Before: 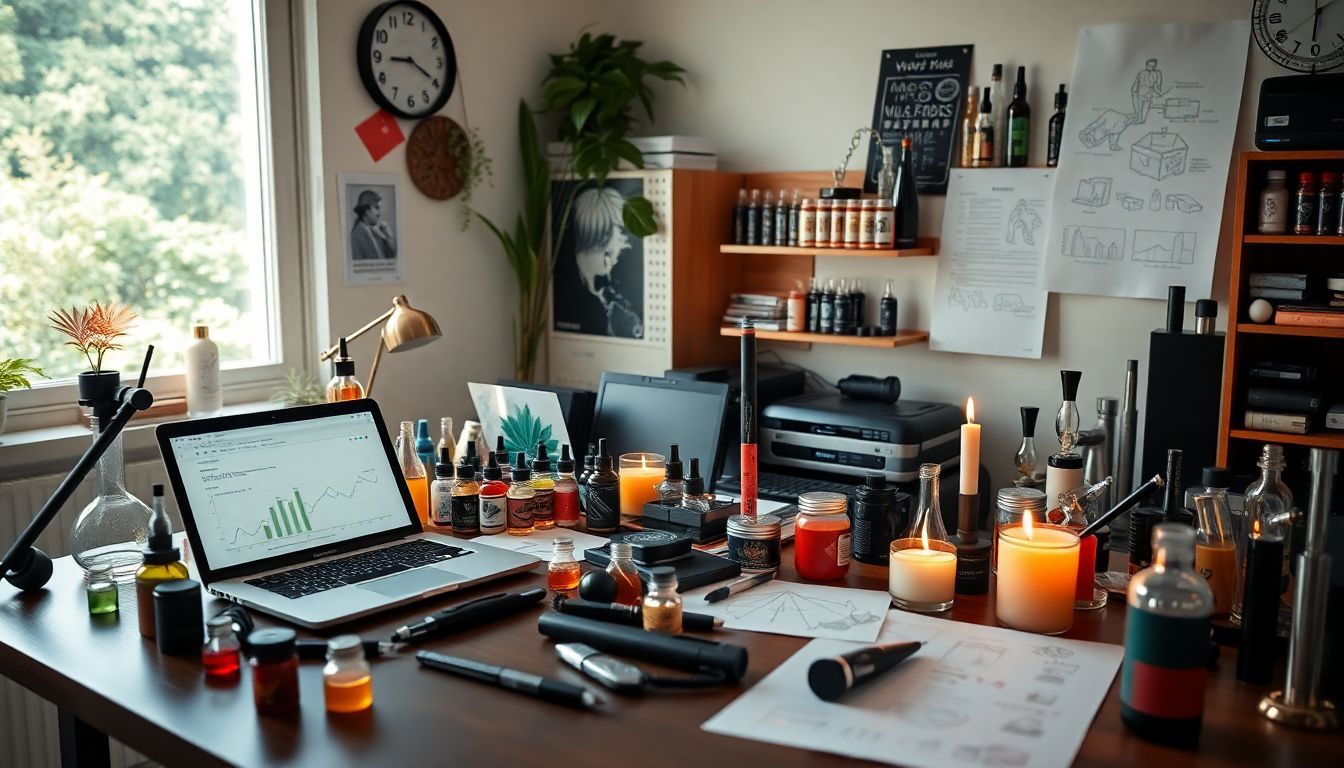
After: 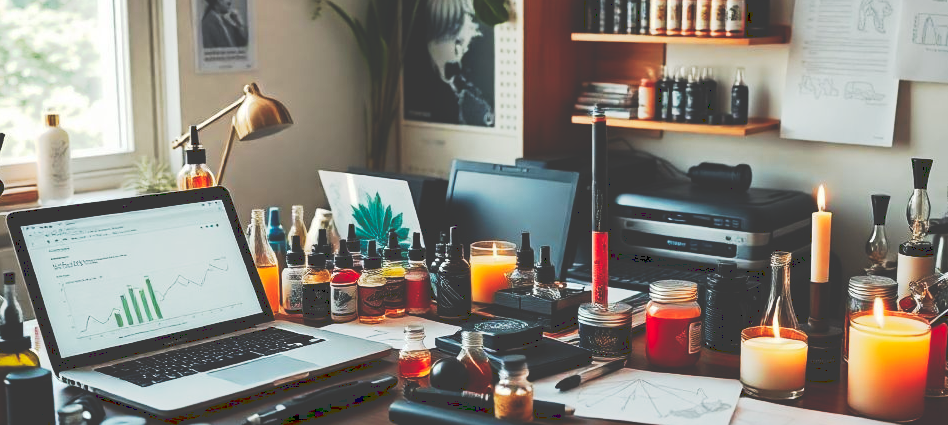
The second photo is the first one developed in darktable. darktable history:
crop: left 11.123%, top 27.61%, right 18.3%, bottom 17.034%
tone curve: curves: ch0 [(0, 0) (0.003, 0.231) (0.011, 0.231) (0.025, 0.231) (0.044, 0.231) (0.069, 0.235) (0.1, 0.24) (0.136, 0.246) (0.177, 0.256) (0.224, 0.279) (0.277, 0.313) (0.335, 0.354) (0.399, 0.428) (0.468, 0.514) (0.543, 0.61) (0.623, 0.728) (0.709, 0.808) (0.801, 0.873) (0.898, 0.909) (1, 1)], preserve colors none
